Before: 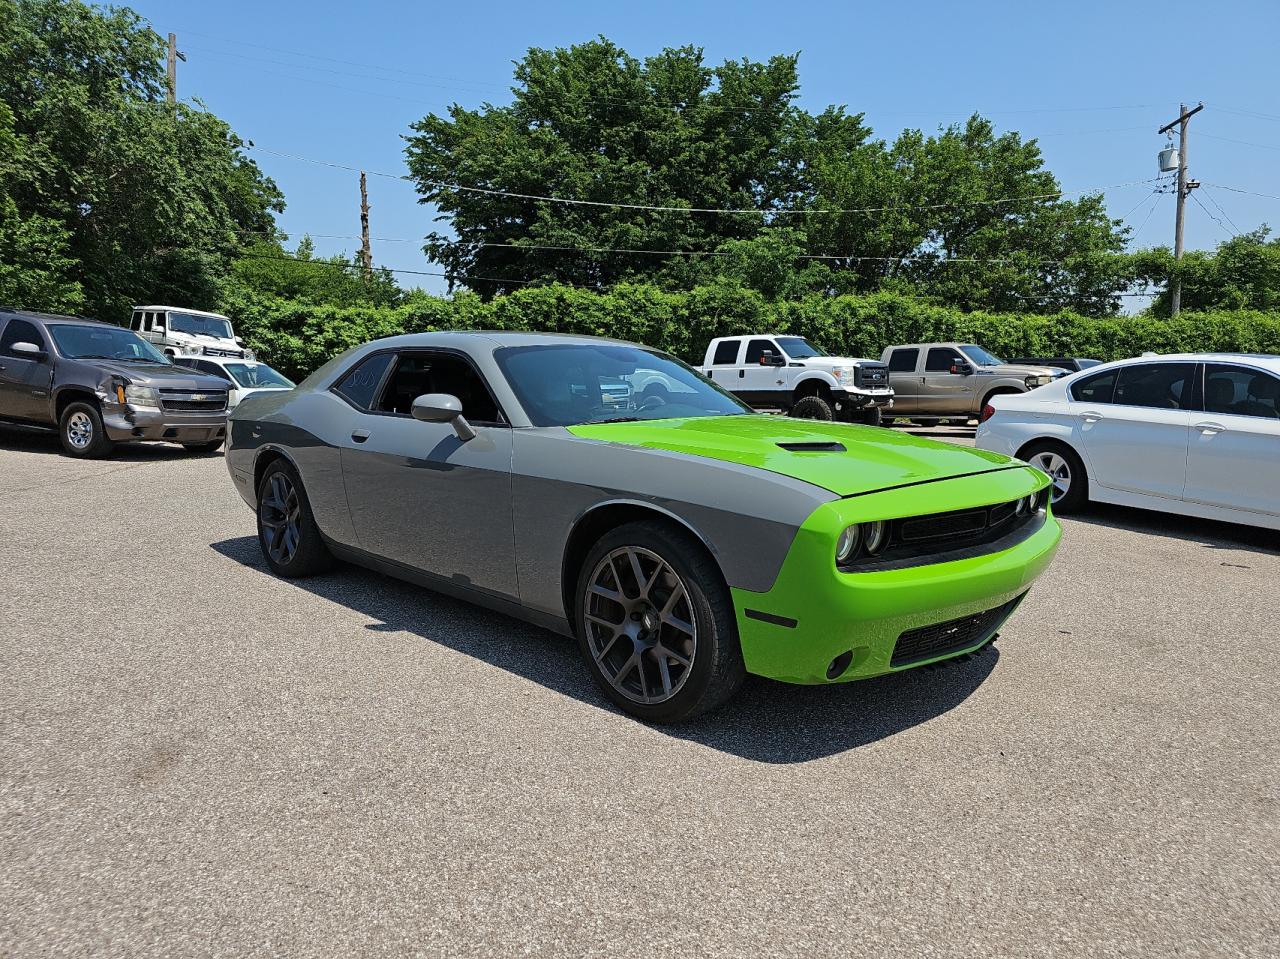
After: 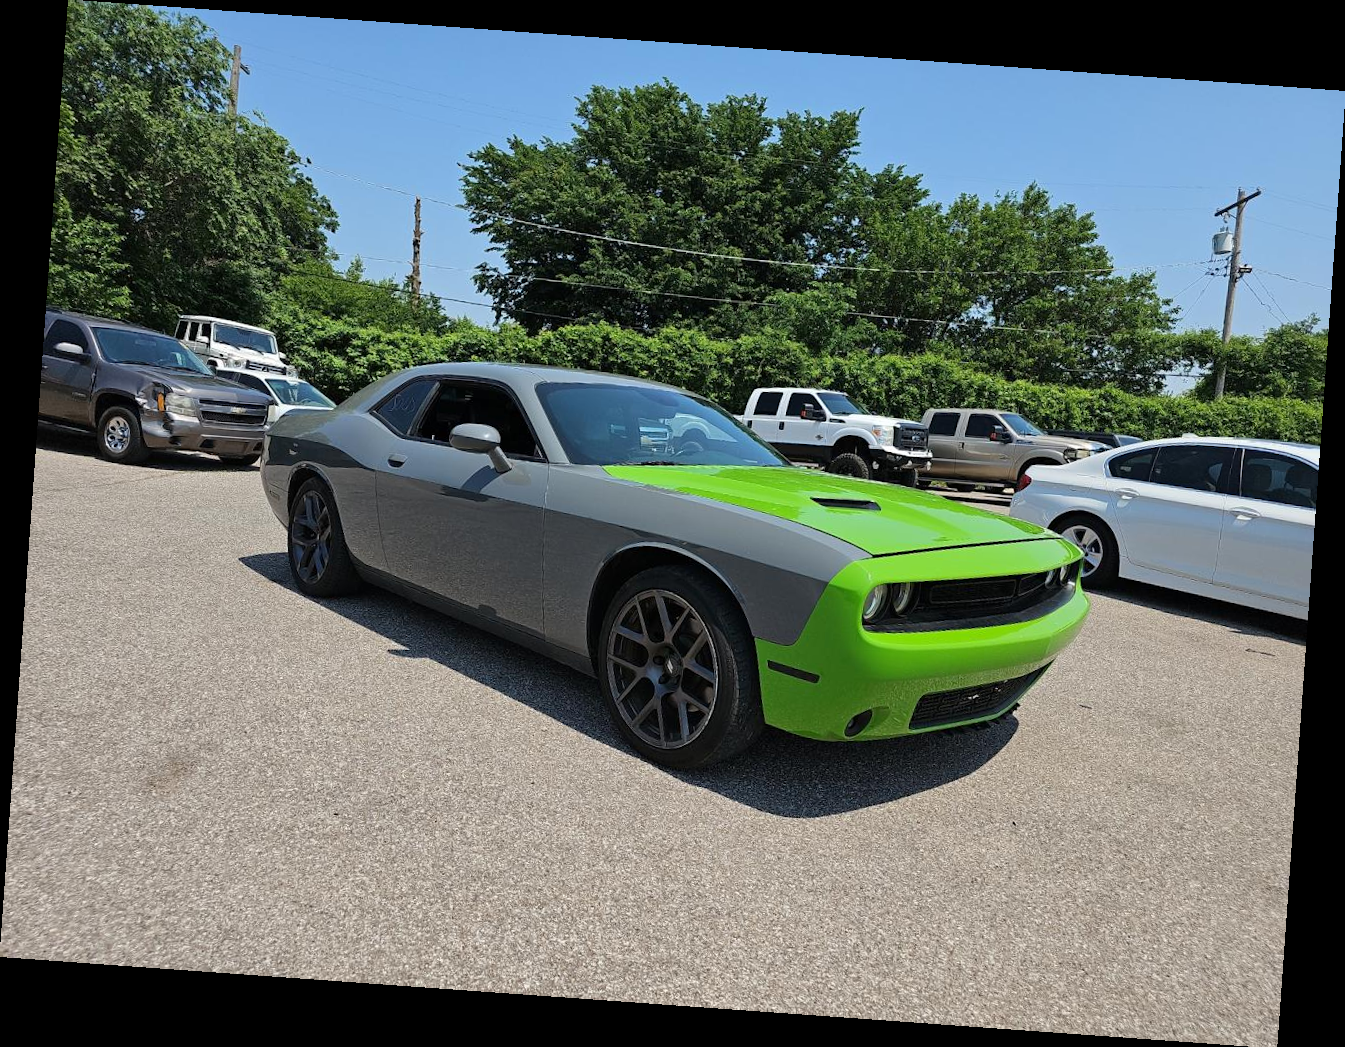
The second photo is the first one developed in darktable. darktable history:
base curve: exposure shift 0, preserve colors none
rotate and perspective: rotation 4.1°, automatic cropping off
